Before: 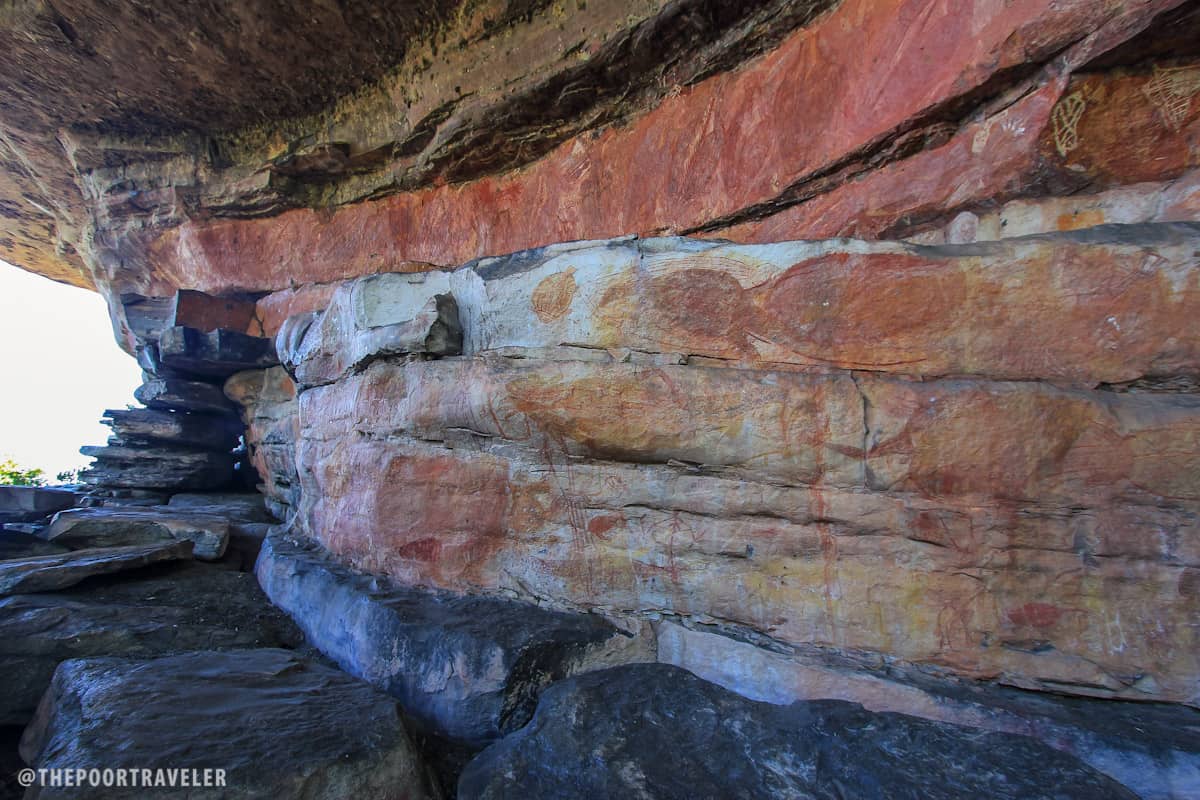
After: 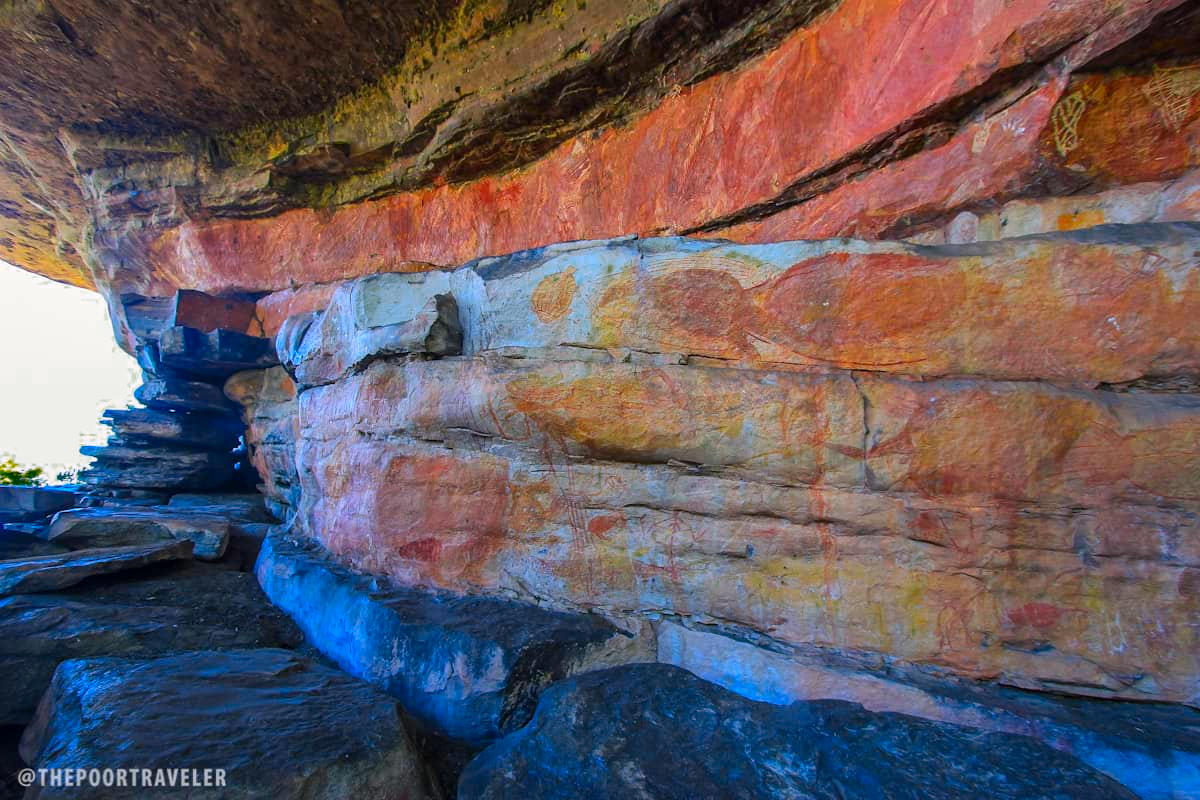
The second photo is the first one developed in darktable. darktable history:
color contrast: green-magenta contrast 1.55, blue-yellow contrast 1.83
color zones: curves: ch0 [(0.25, 0.5) (0.347, 0.092) (0.75, 0.5)]; ch1 [(0.25, 0.5) (0.33, 0.51) (0.75, 0.5)]
